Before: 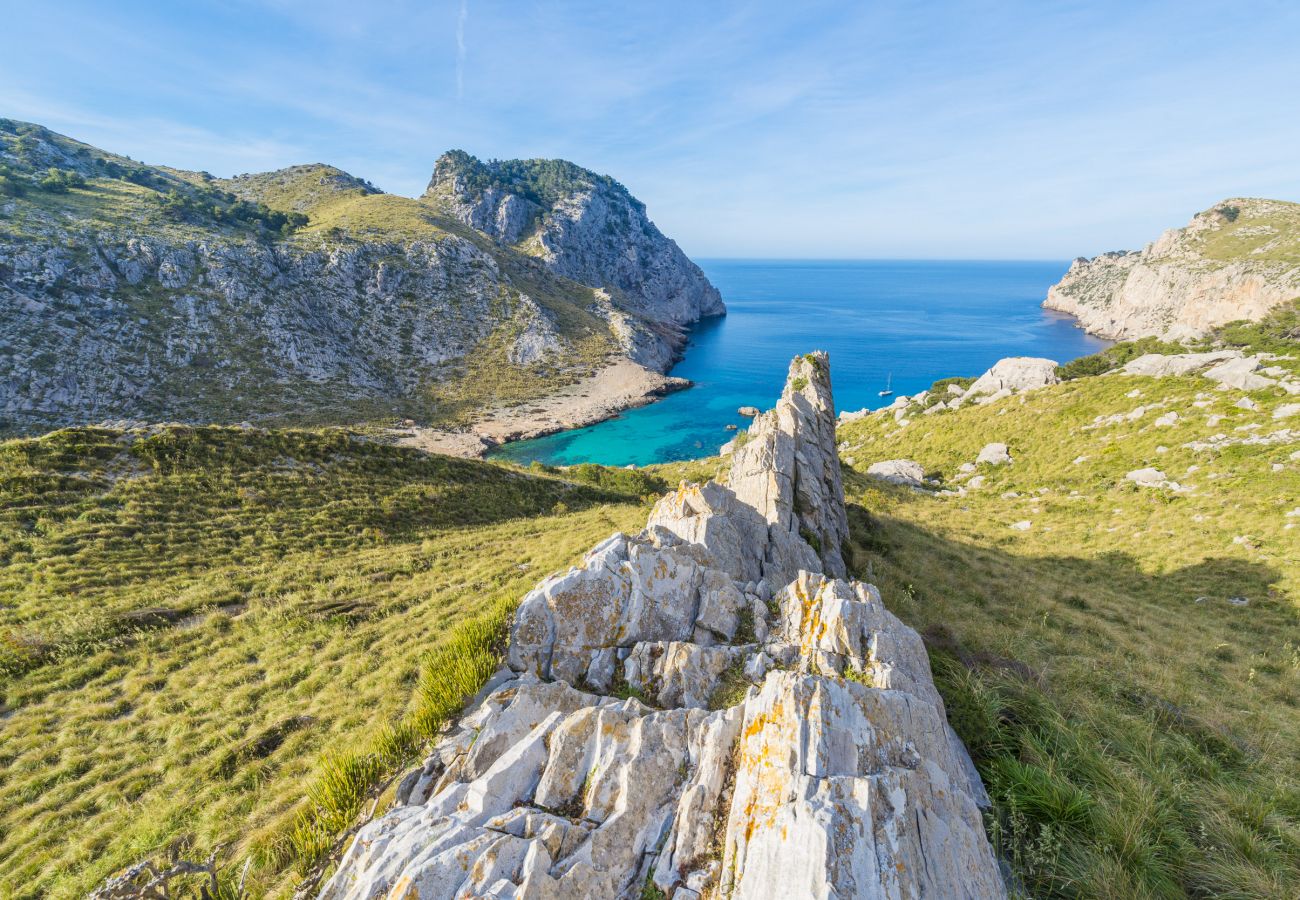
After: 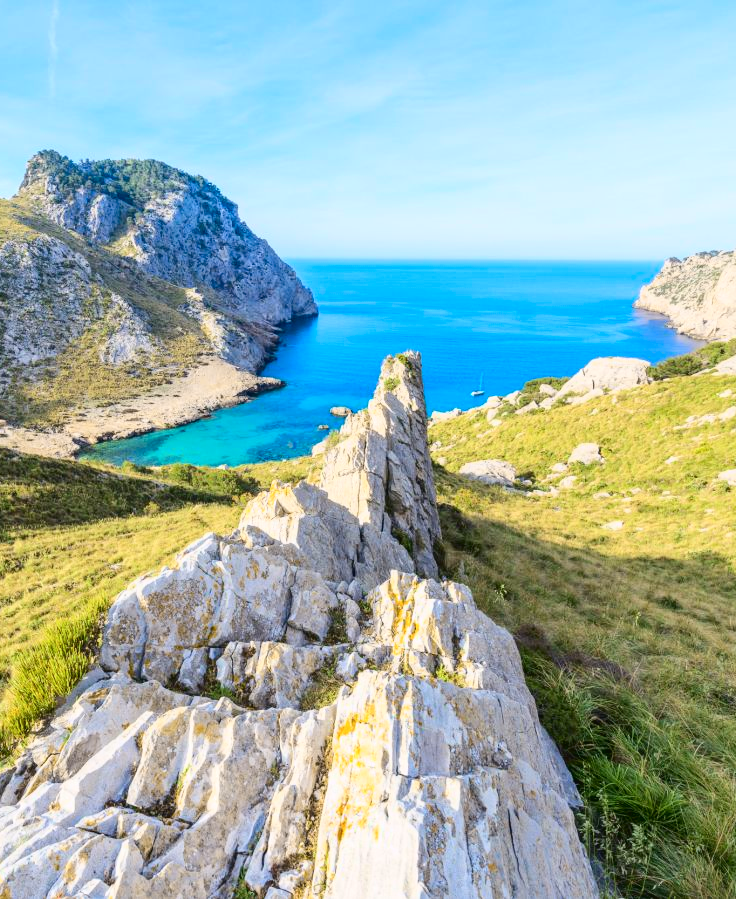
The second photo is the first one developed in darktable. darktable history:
tone curve: curves: ch0 [(0, 0.023) (0.087, 0.065) (0.184, 0.168) (0.45, 0.54) (0.57, 0.683) (0.722, 0.825) (0.877, 0.948) (1, 1)]; ch1 [(0, 0) (0.388, 0.369) (0.45, 0.43) (0.505, 0.509) (0.534, 0.528) (0.657, 0.655) (1, 1)]; ch2 [(0, 0) (0.314, 0.223) (0.427, 0.405) (0.5, 0.5) (0.55, 0.566) (0.625, 0.657) (1, 1)], color space Lab, independent channels, preserve colors none
crop: left 31.458%, top 0%, right 11.876%
